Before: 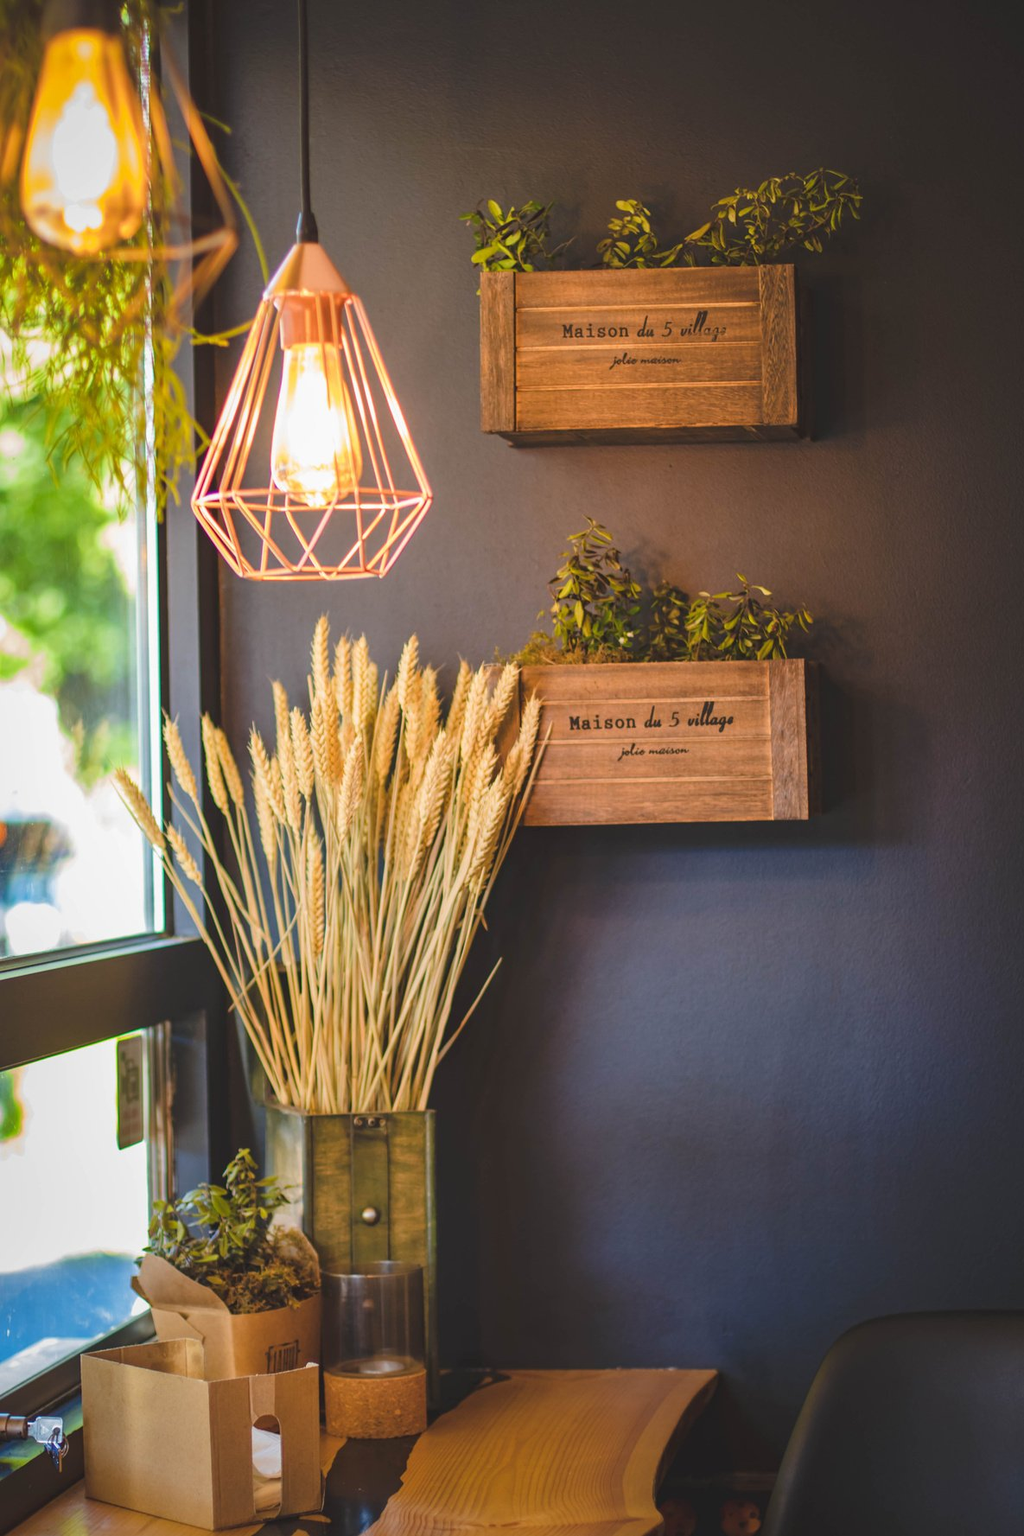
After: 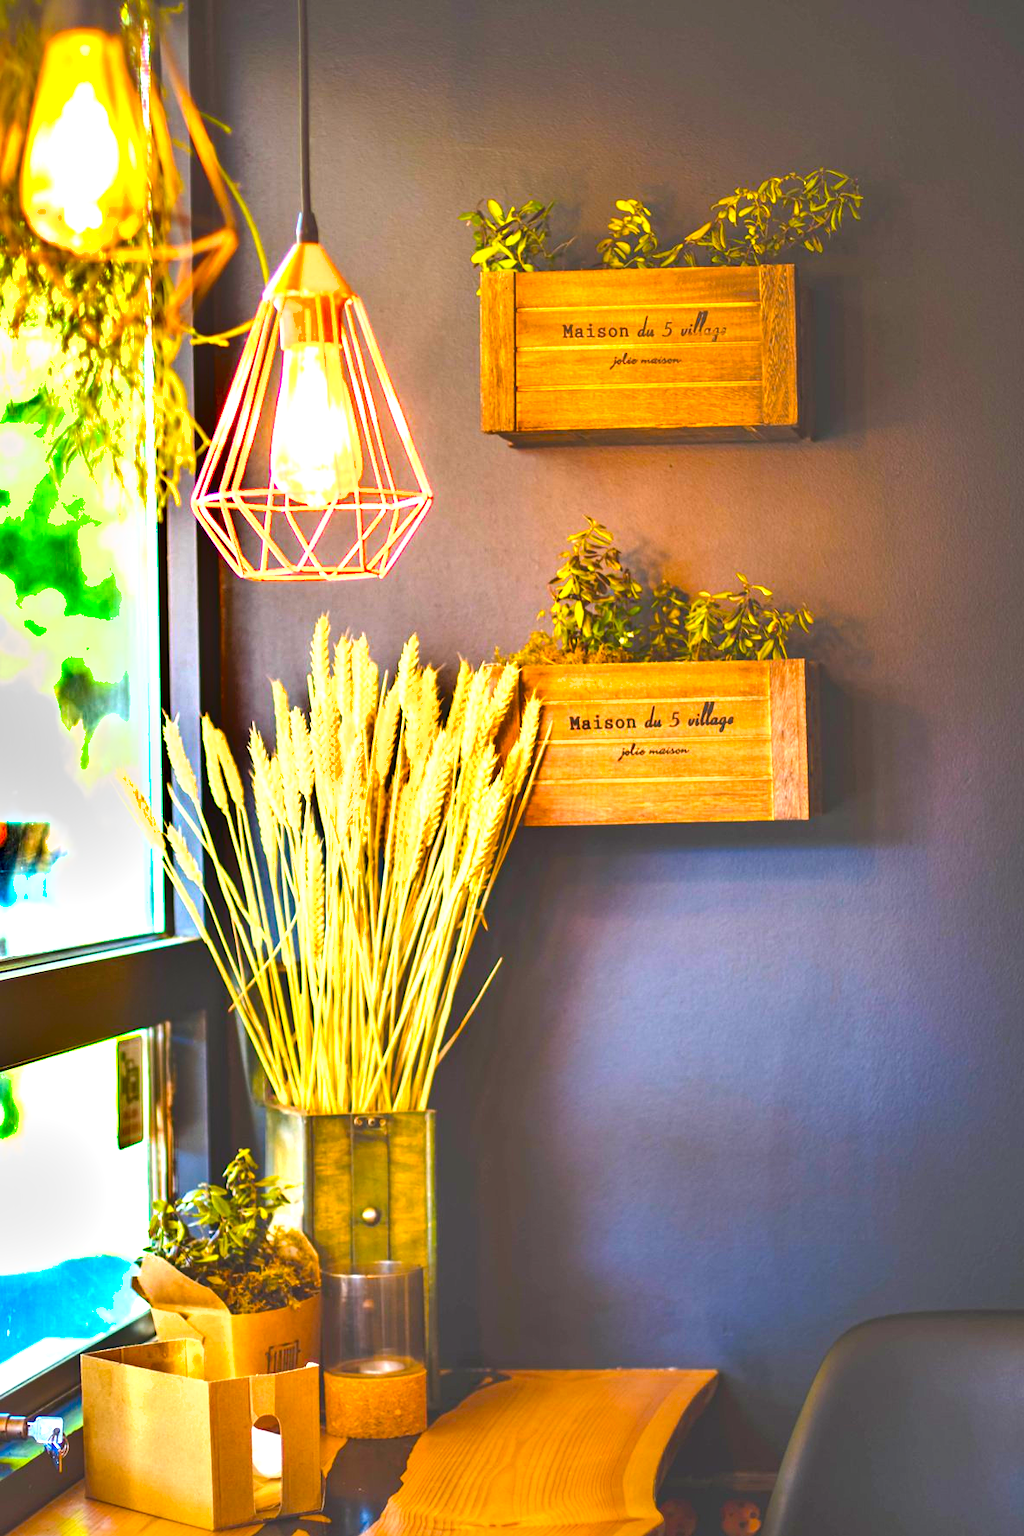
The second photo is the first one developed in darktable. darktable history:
color balance rgb: linear chroma grading › global chroma 15%, perceptual saturation grading › global saturation 30%
exposure: black level correction 0, exposure 1.55 EV, compensate exposure bias true, compensate highlight preservation false
shadows and highlights: soften with gaussian
